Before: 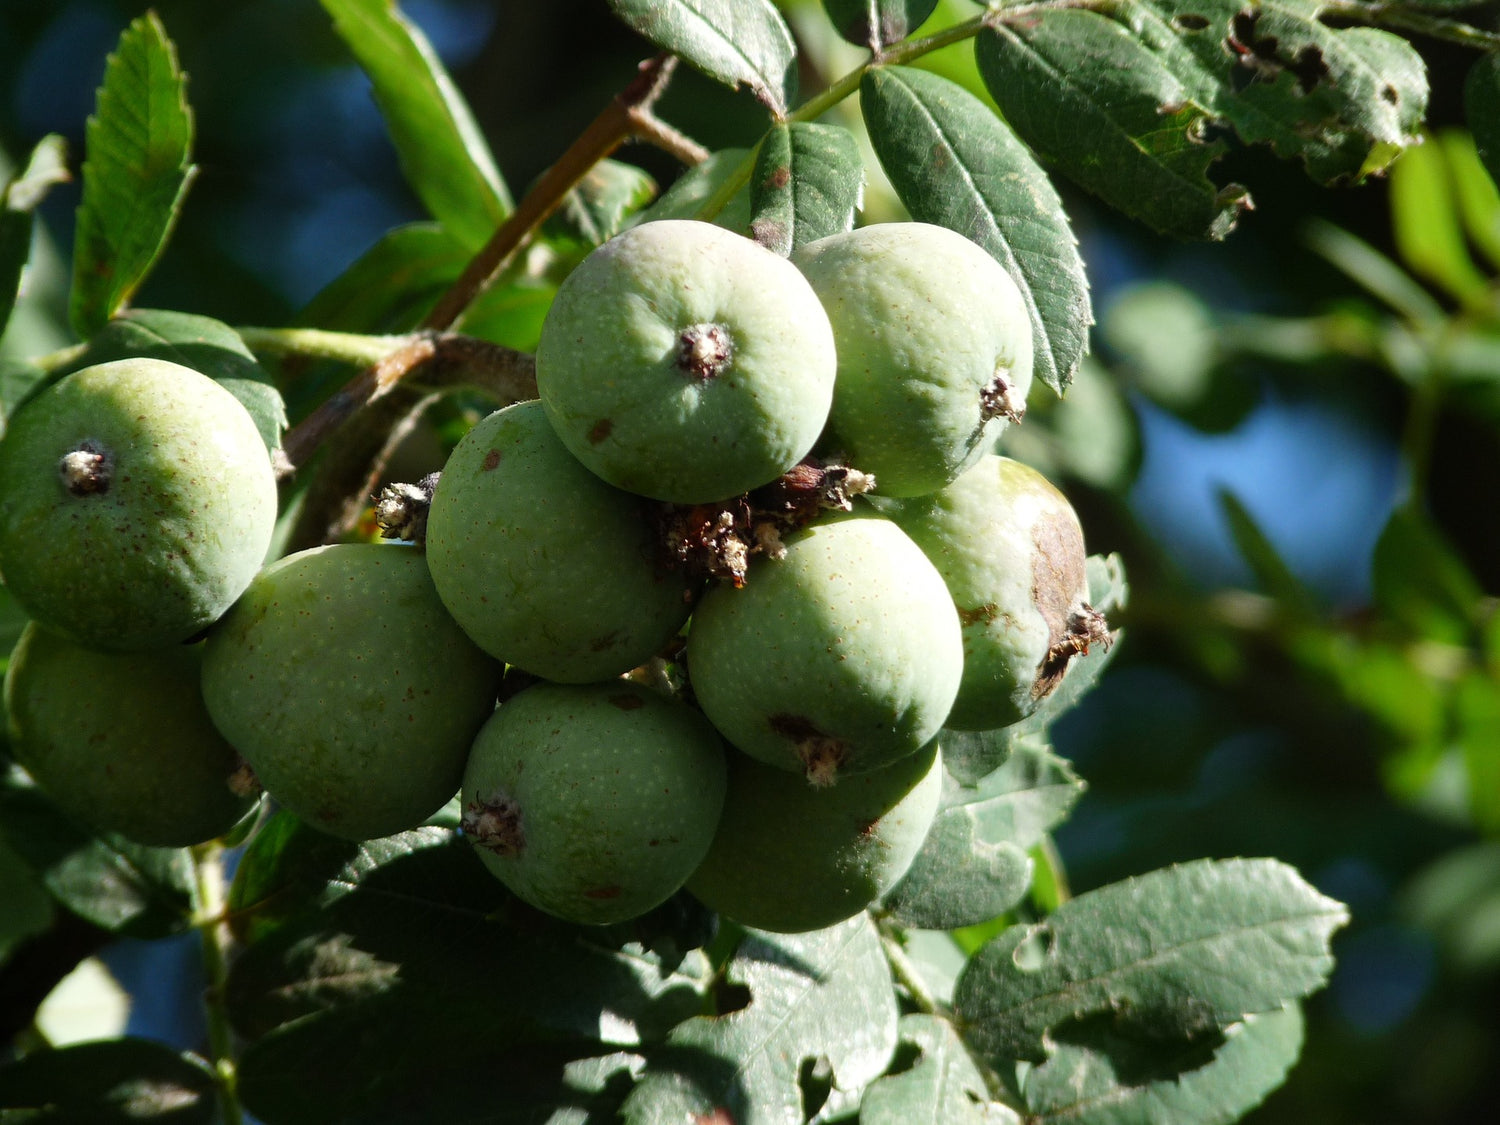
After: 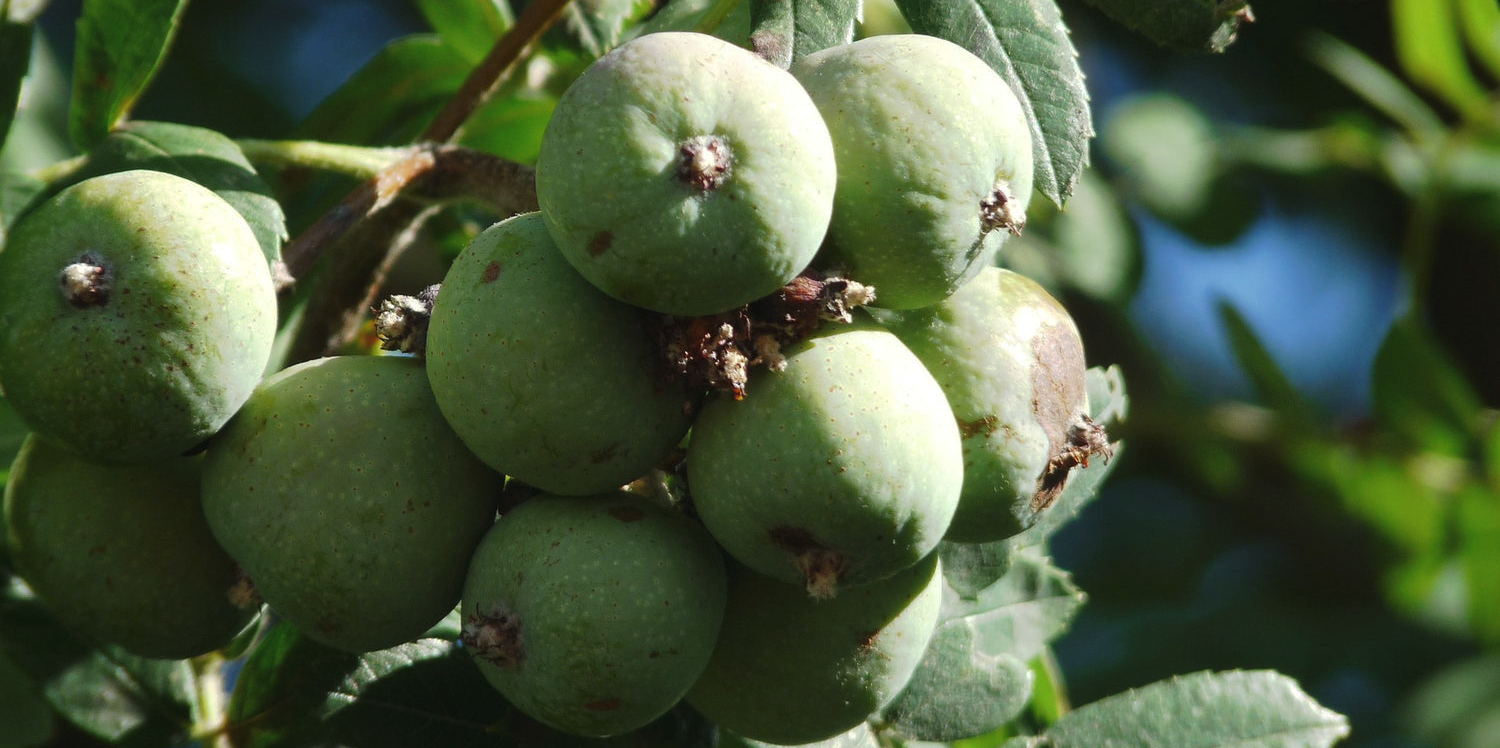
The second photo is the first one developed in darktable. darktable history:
tone curve: curves: ch0 [(0, 0) (0.003, 0.032) (0.011, 0.04) (0.025, 0.058) (0.044, 0.084) (0.069, 0.107) (0.1, 0.13) (0.136, 0.158) (0.177, 0.193) (0.224, 0.236) (0.277, 0.283) (0.335, 0.335) (0.399, 0.399) (0.468, 0.467) (0.543, 0.533) (0.623, 0.612) (0.709, 0.698) (0.801, 0.776) (0.898, 0.848) (1, 1)], preserve colors none
crop: top 16.727%, bottom 16.727%
